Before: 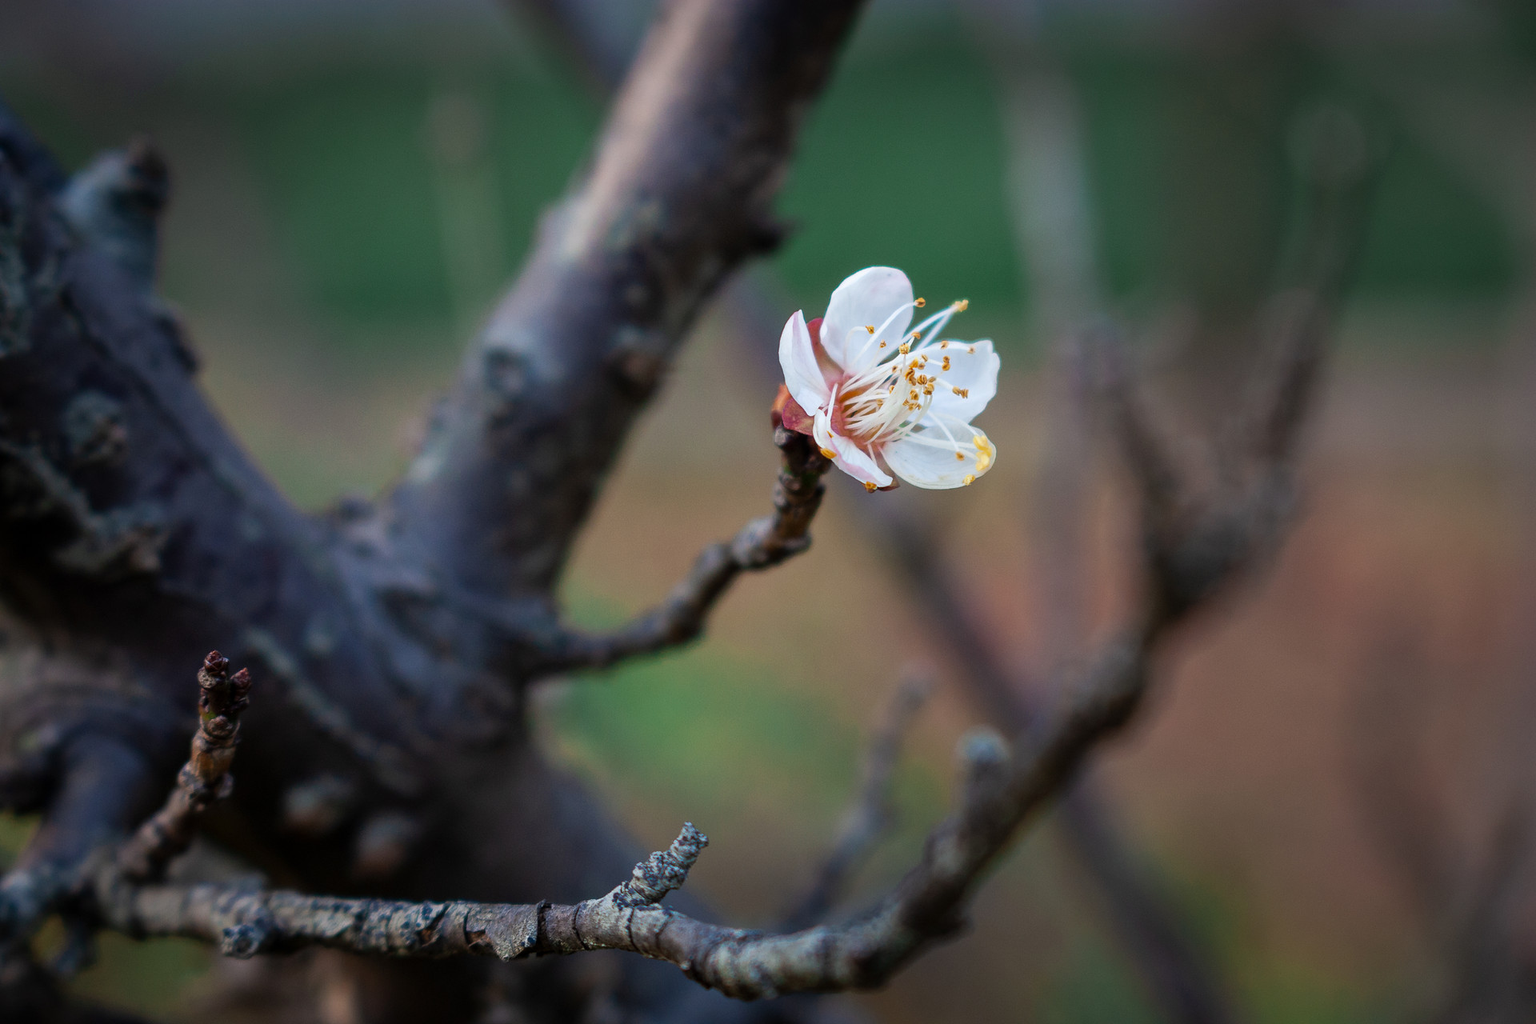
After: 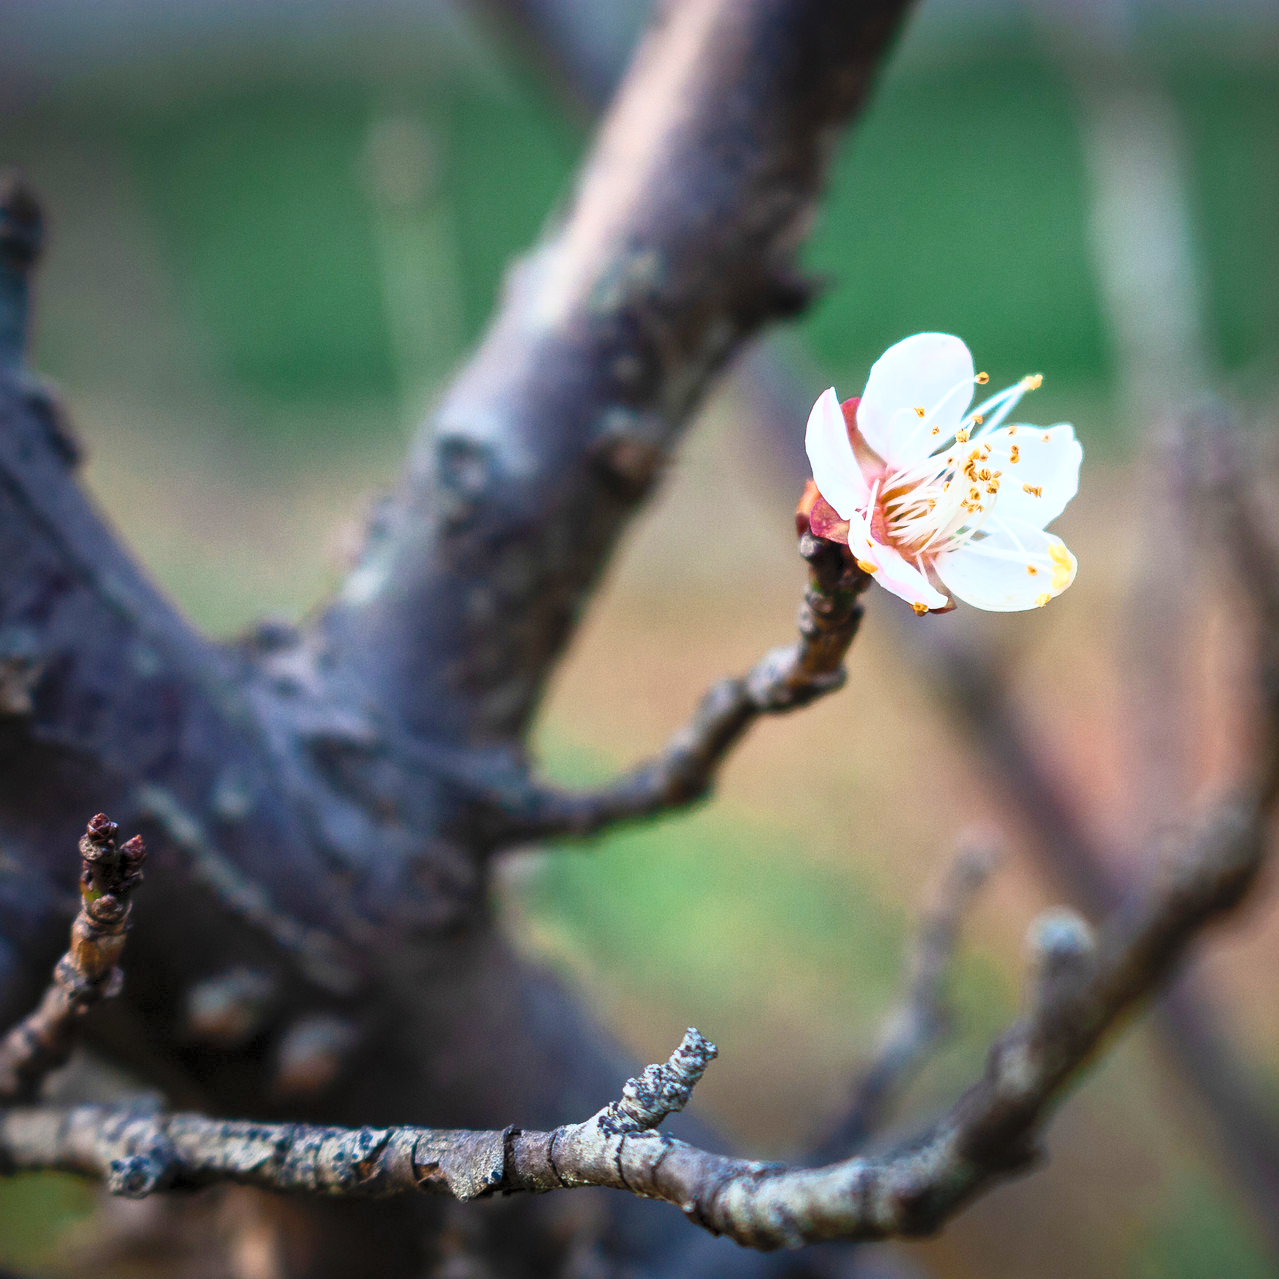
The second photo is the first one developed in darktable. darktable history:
contrast brightness saturation: contrast 0.39, brightness 0.53
crop and rotate: left 8.786%, right 24.548%
color balance rgb: perceptual saturation grading › global saturation 20%, perceptual saturation grading › highlights -25%, perceptual saturation grading › shadows 50%
local contrast: mode bilateral grid, contrast 20, coarseness 50, detail 120%, midtone range 0.2
